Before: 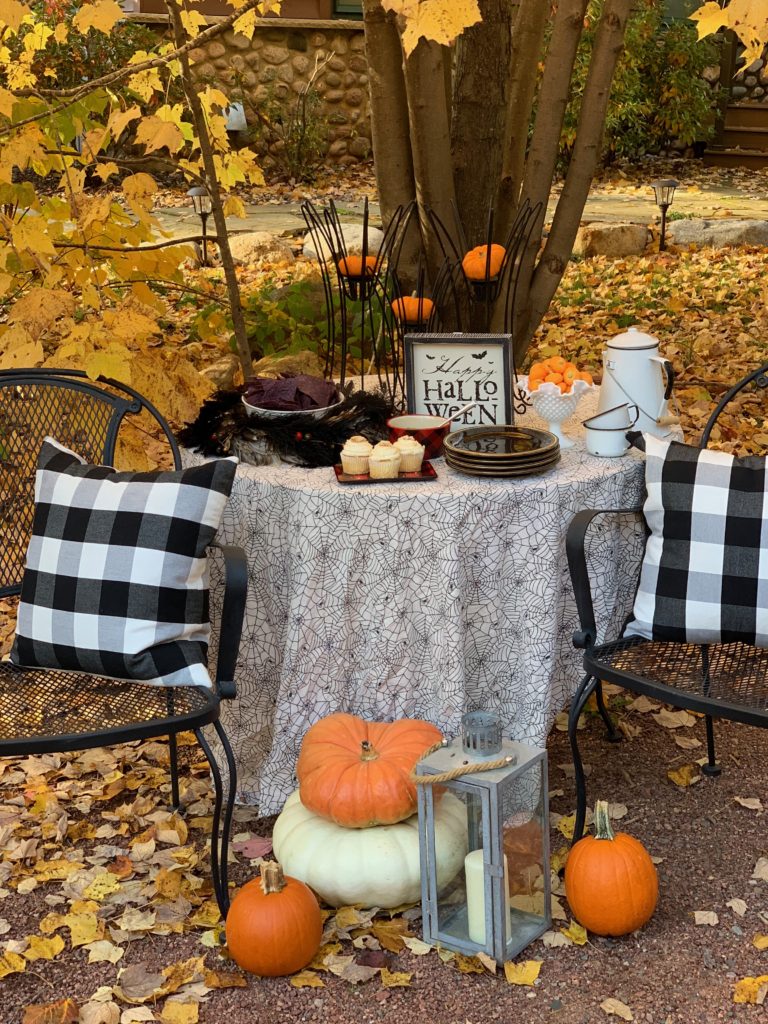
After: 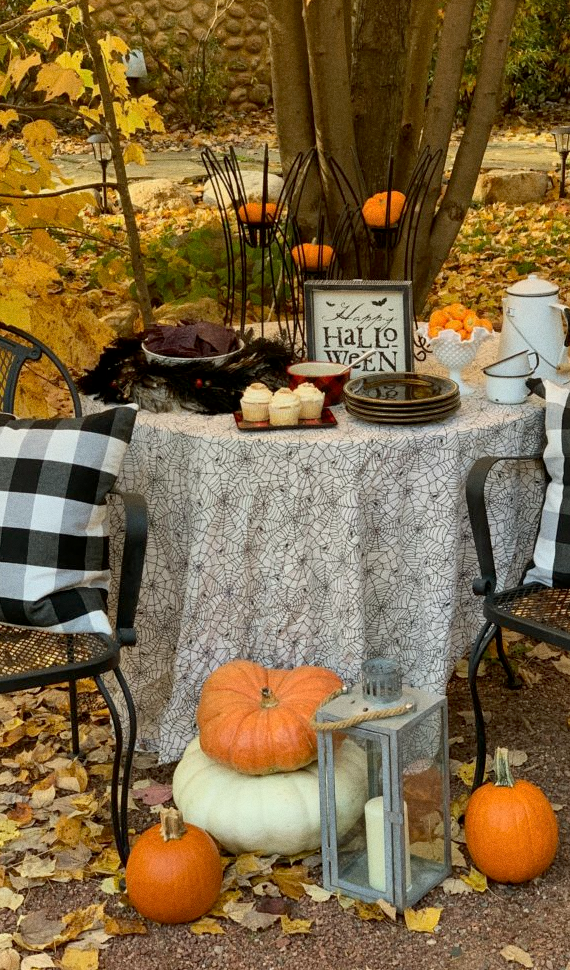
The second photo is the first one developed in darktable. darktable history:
color balance: mode lift, gamma, gain (sRGB), lift [1.04, 1, 1, 0.97], gamma [1.01, 1, 1, 0.97], gain [0.96, 1, 1, 0.97]
crop and rotate: left 13.15%, top 5.251%, right 12.609%
local contrast: mode bilateral grid, contrast 20, coarseness 50, detail 120%, midtone range 0.2
grain: on, module defaults
